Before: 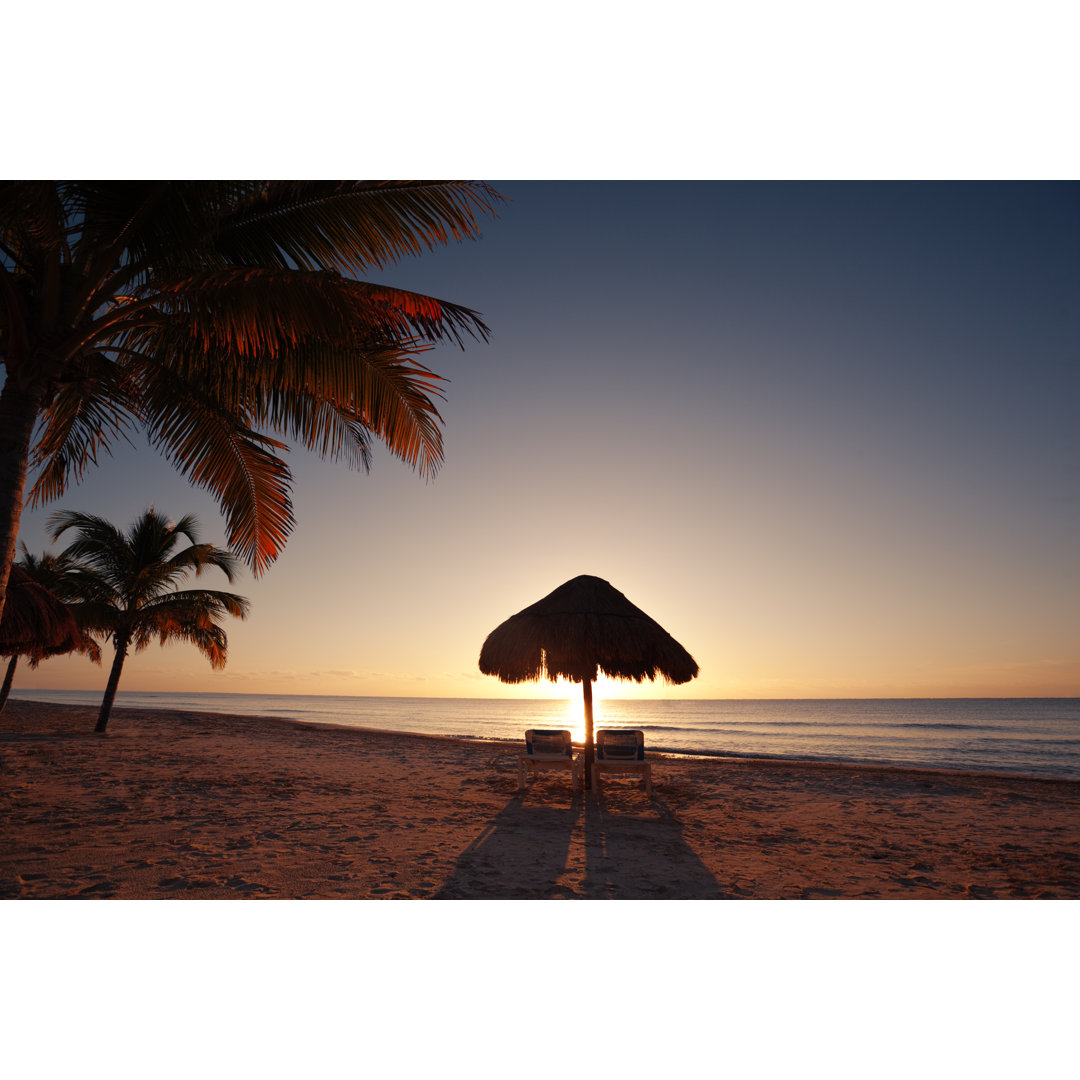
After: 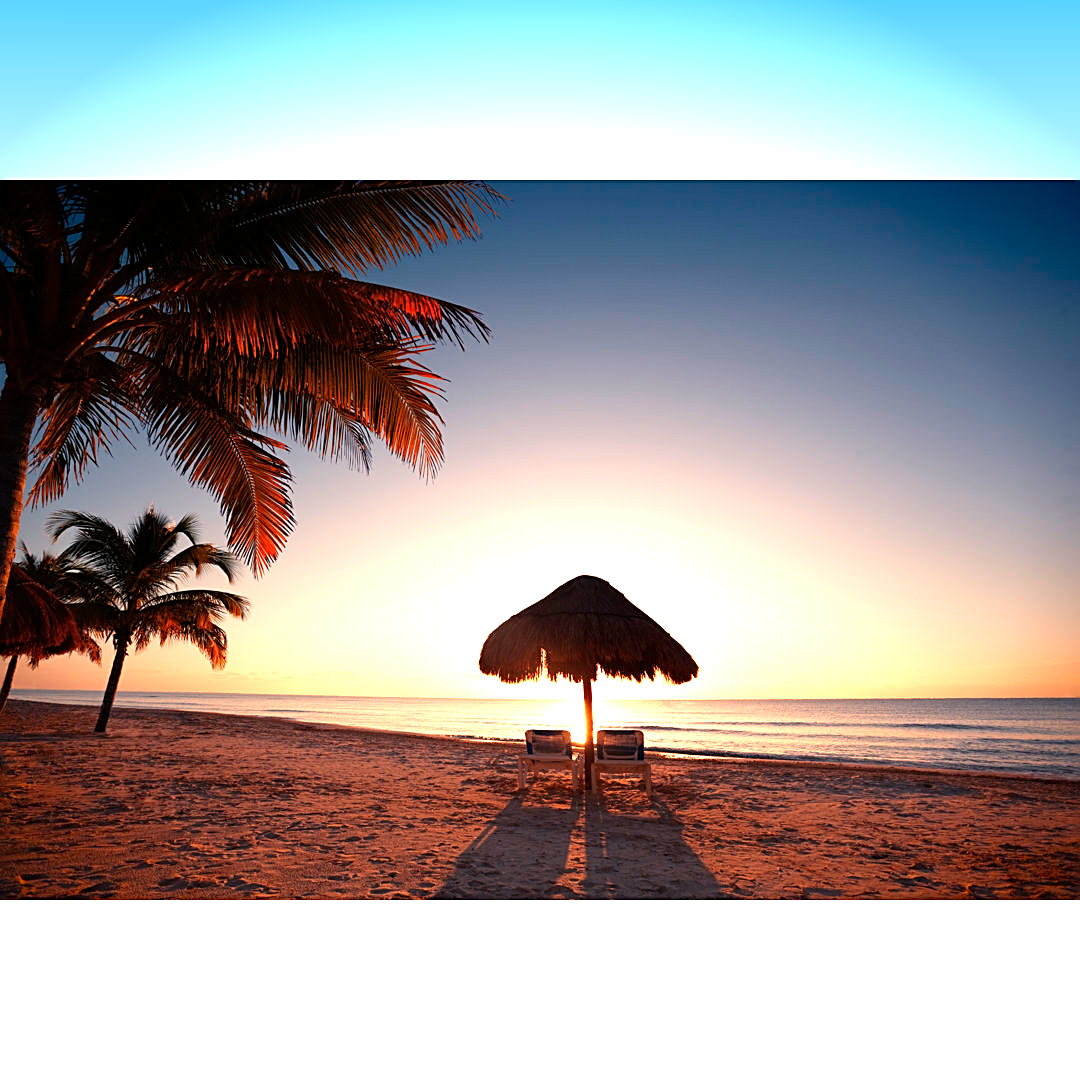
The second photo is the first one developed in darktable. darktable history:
graduated density: density 2.02 EV, hardness 44%, rotation 0.374°, offset 8.21, hue 208.8°, saturation 97%
vignetting: fall-off start 88.53%, fall-off radius 44.2%, saturation 0.376, width/height ratio 1.161
exposure: exposure 1.25 EV, compensate exposure bias true, compensate highlight preservation false
sharpen: on, module defaults
